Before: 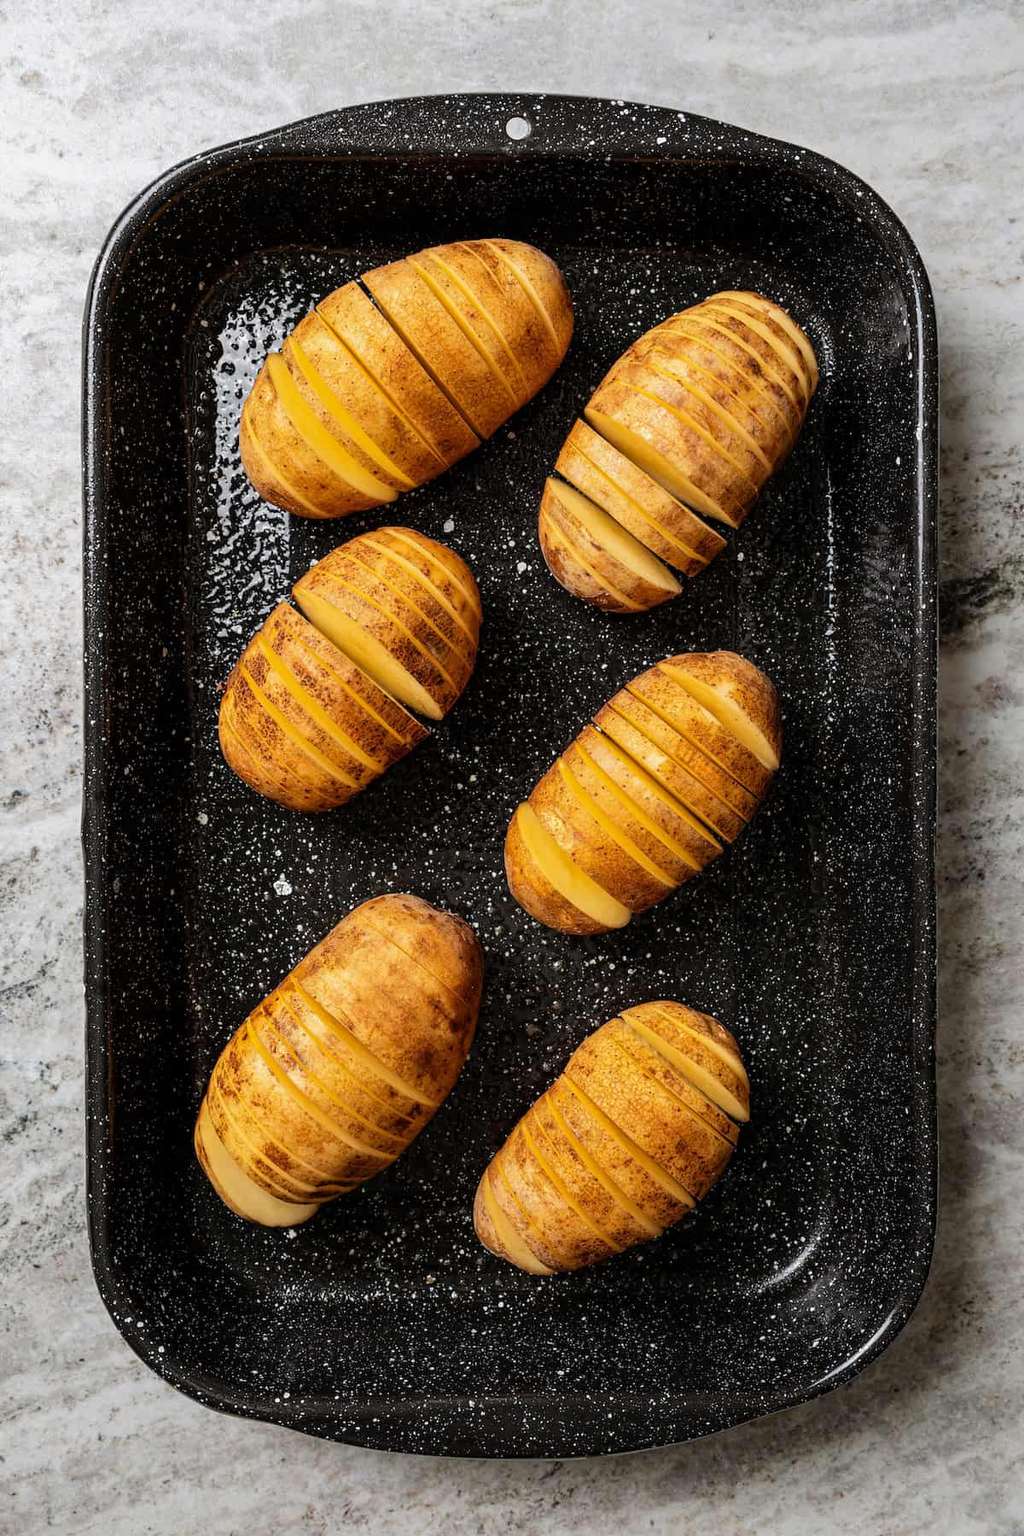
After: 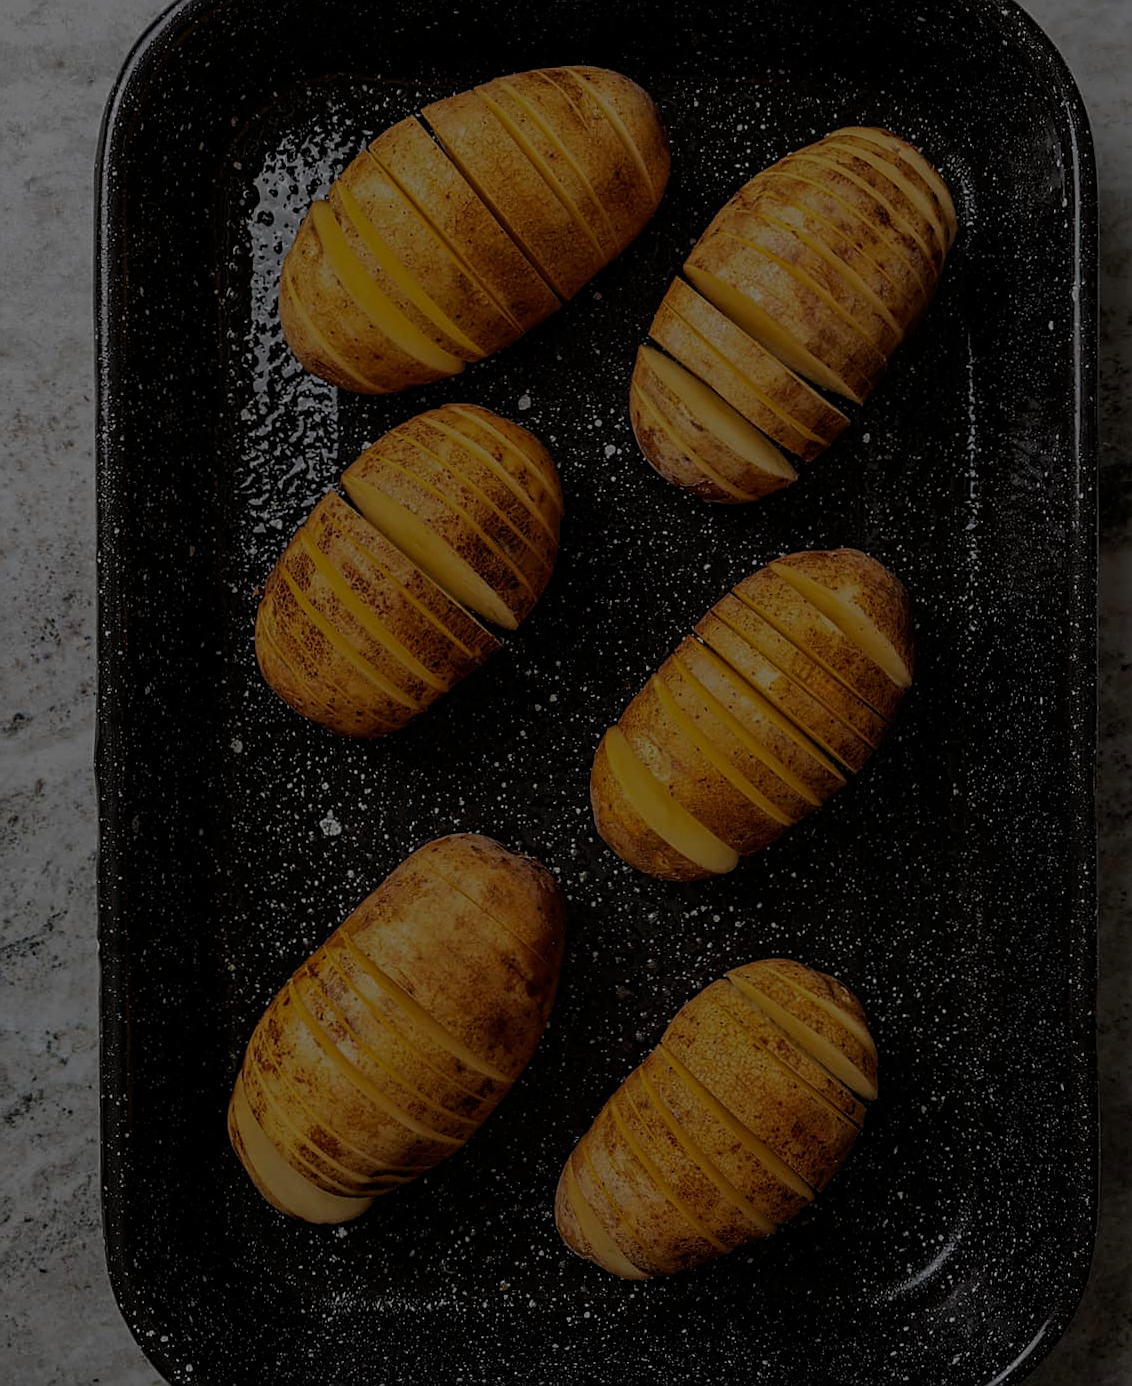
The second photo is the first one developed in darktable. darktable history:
sharpen: on, module defaults
crop and rotate: angle 0.093°, top 11.81%, right 5.411%, bottom 10.956%
exposure: exposure -2.415 EV, compensate highlight preservation false
